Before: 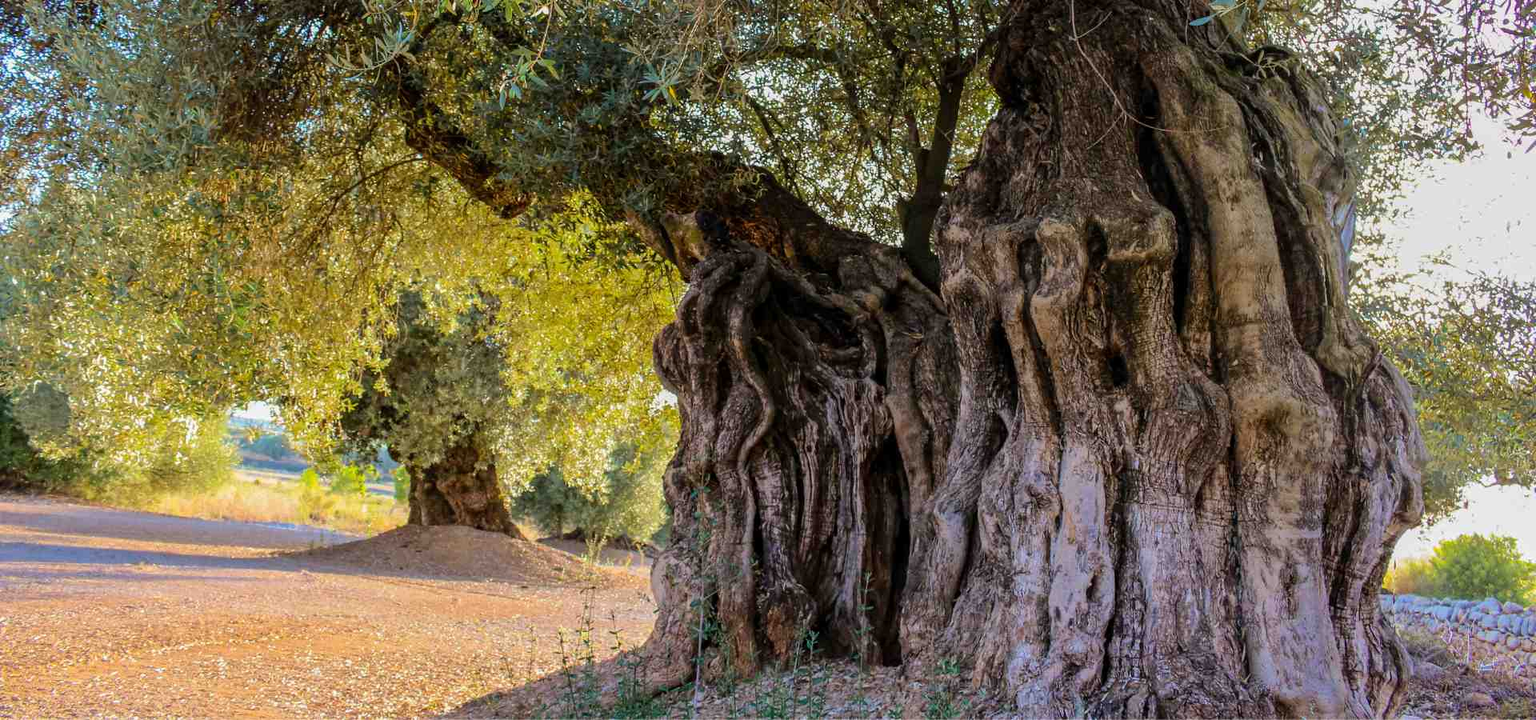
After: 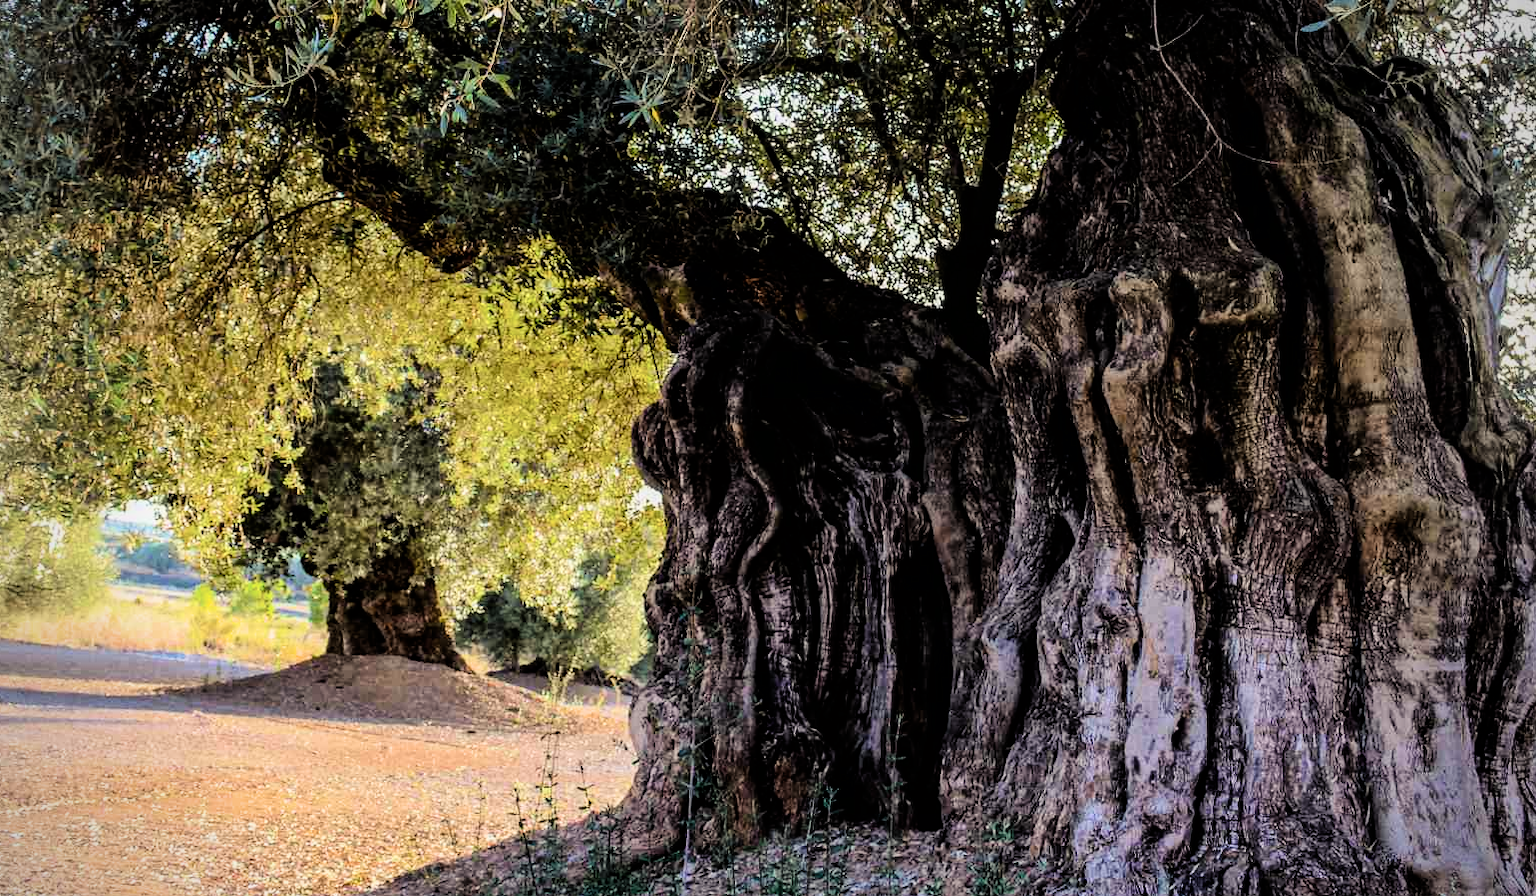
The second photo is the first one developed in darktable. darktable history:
crop and rotate: left 9.545%, right 10.217%
vignetting: unbound false
filmic rgb: black relative exposure -5.34 EV, white relative exposure 2.85 EV, dynamic range scaling -37.87%, hardness 3.99, contrast 1.611, highlights saturation mix -0.615%
color balance rgb: shadows lift › luminance -21.626%, shadows lift › chroma 6.547%, shadows lift › hue 271.26°, perceptual saturation grading › global saturation 0.692%
